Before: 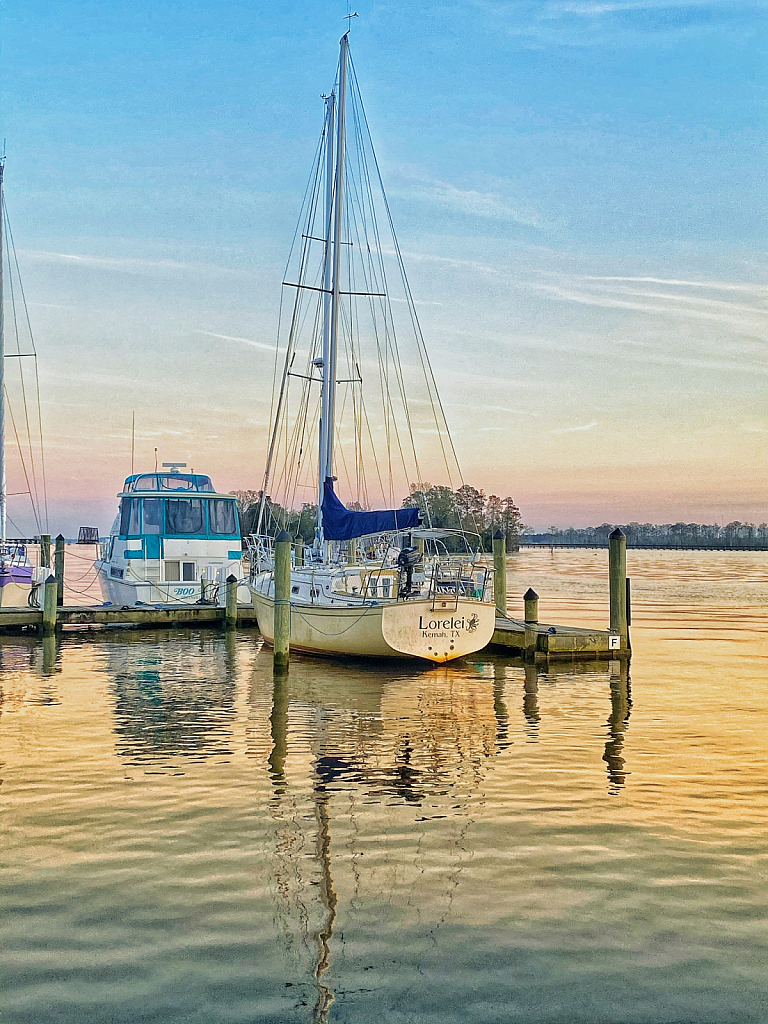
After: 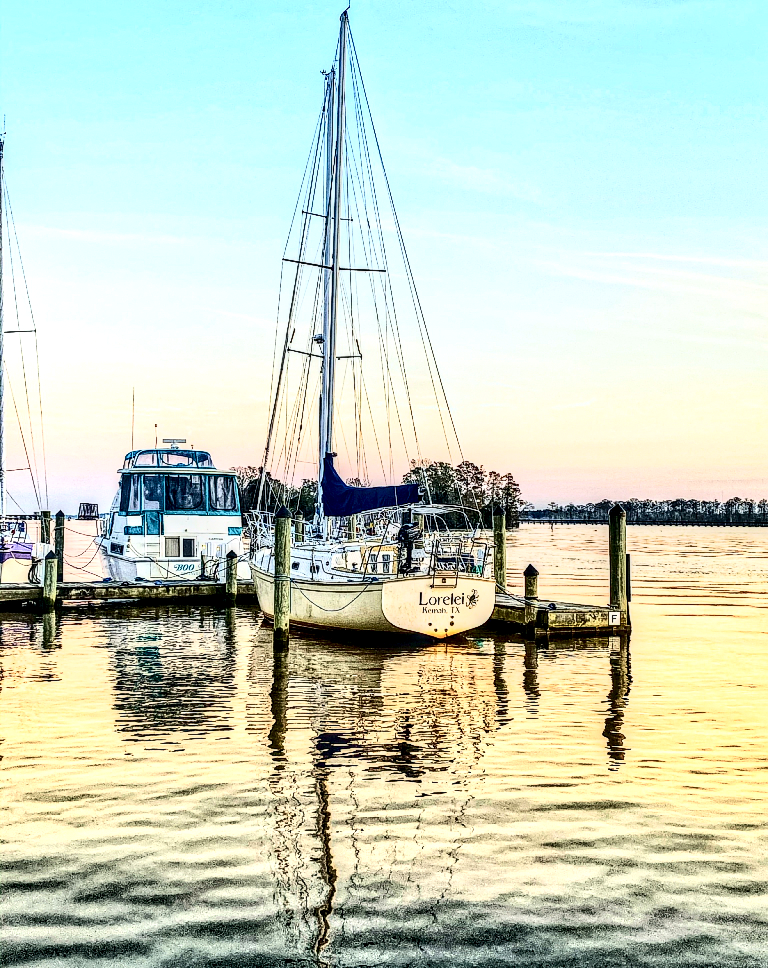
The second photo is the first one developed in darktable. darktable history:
contrast brightness saturation: contrast 0.935, brightness 0.2
crop and rotate: top 2.405%, bottom 3.033%
local contrast: highlights 20%, detail 196%
